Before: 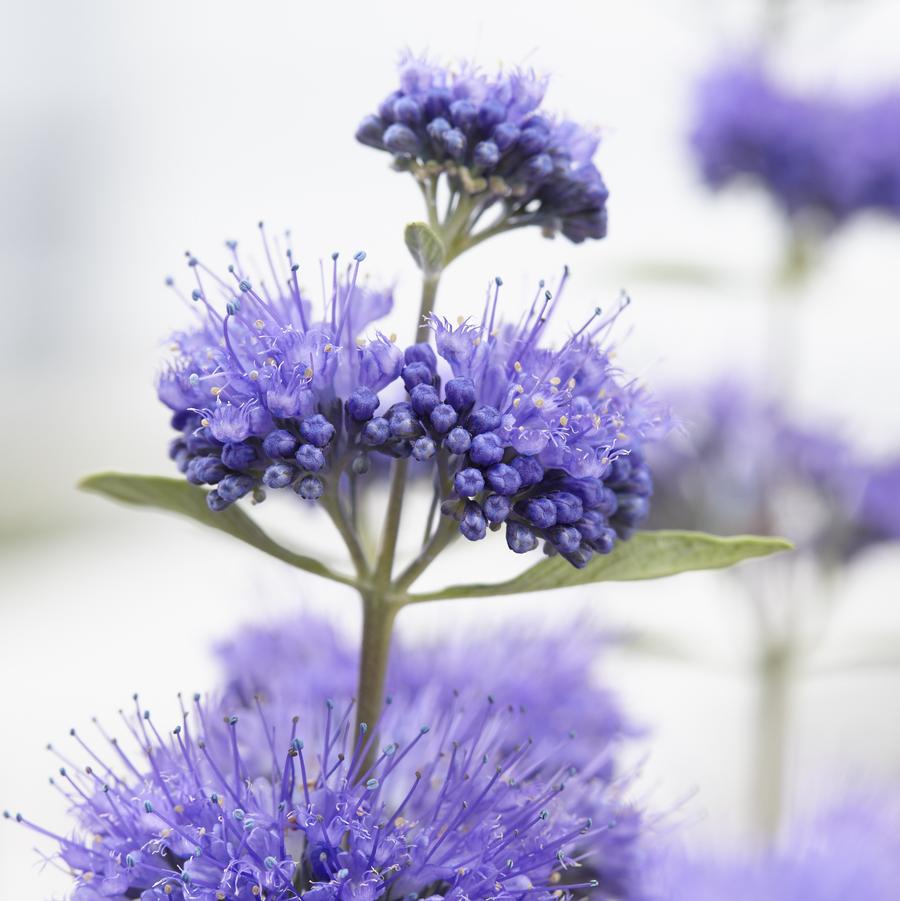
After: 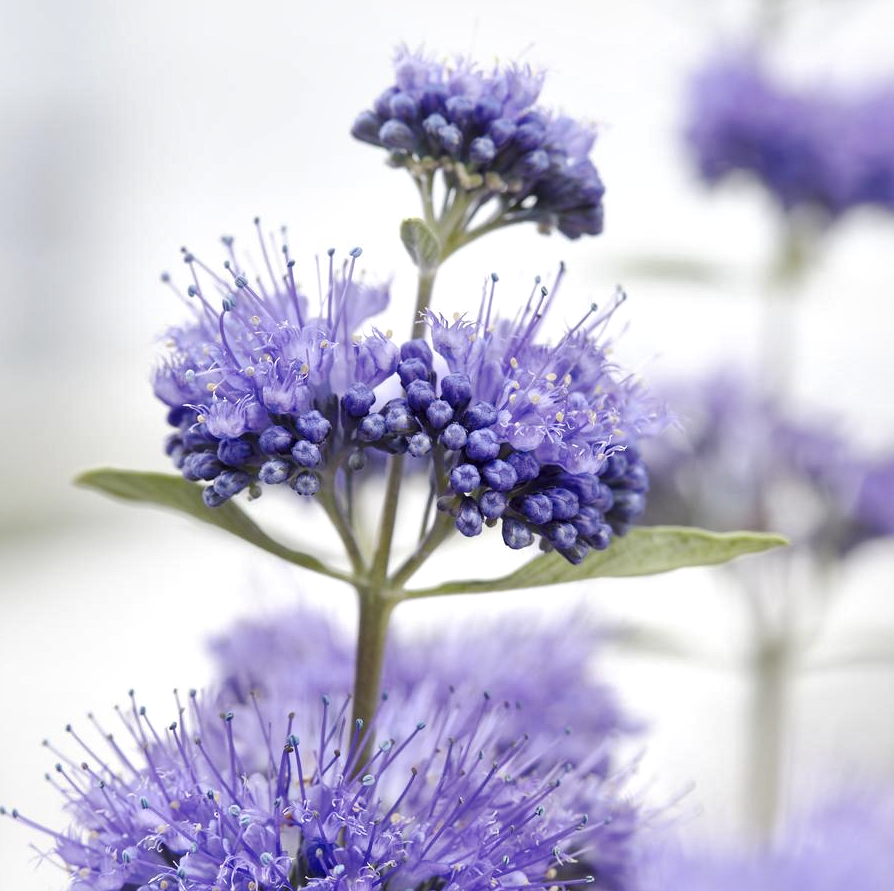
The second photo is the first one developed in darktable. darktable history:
base curve: curves: ch0 [(0, 0) (0.262, 0.32) (0.722, 0.705) (1, 1)], preserve colors none
crop: left 0.464%, top 0.52%, right 0.162%, bottom 0.582%
local contrast: mode bilateral grid, contrast 25, coarseness 60, detail 152%, midtone range 0.2
